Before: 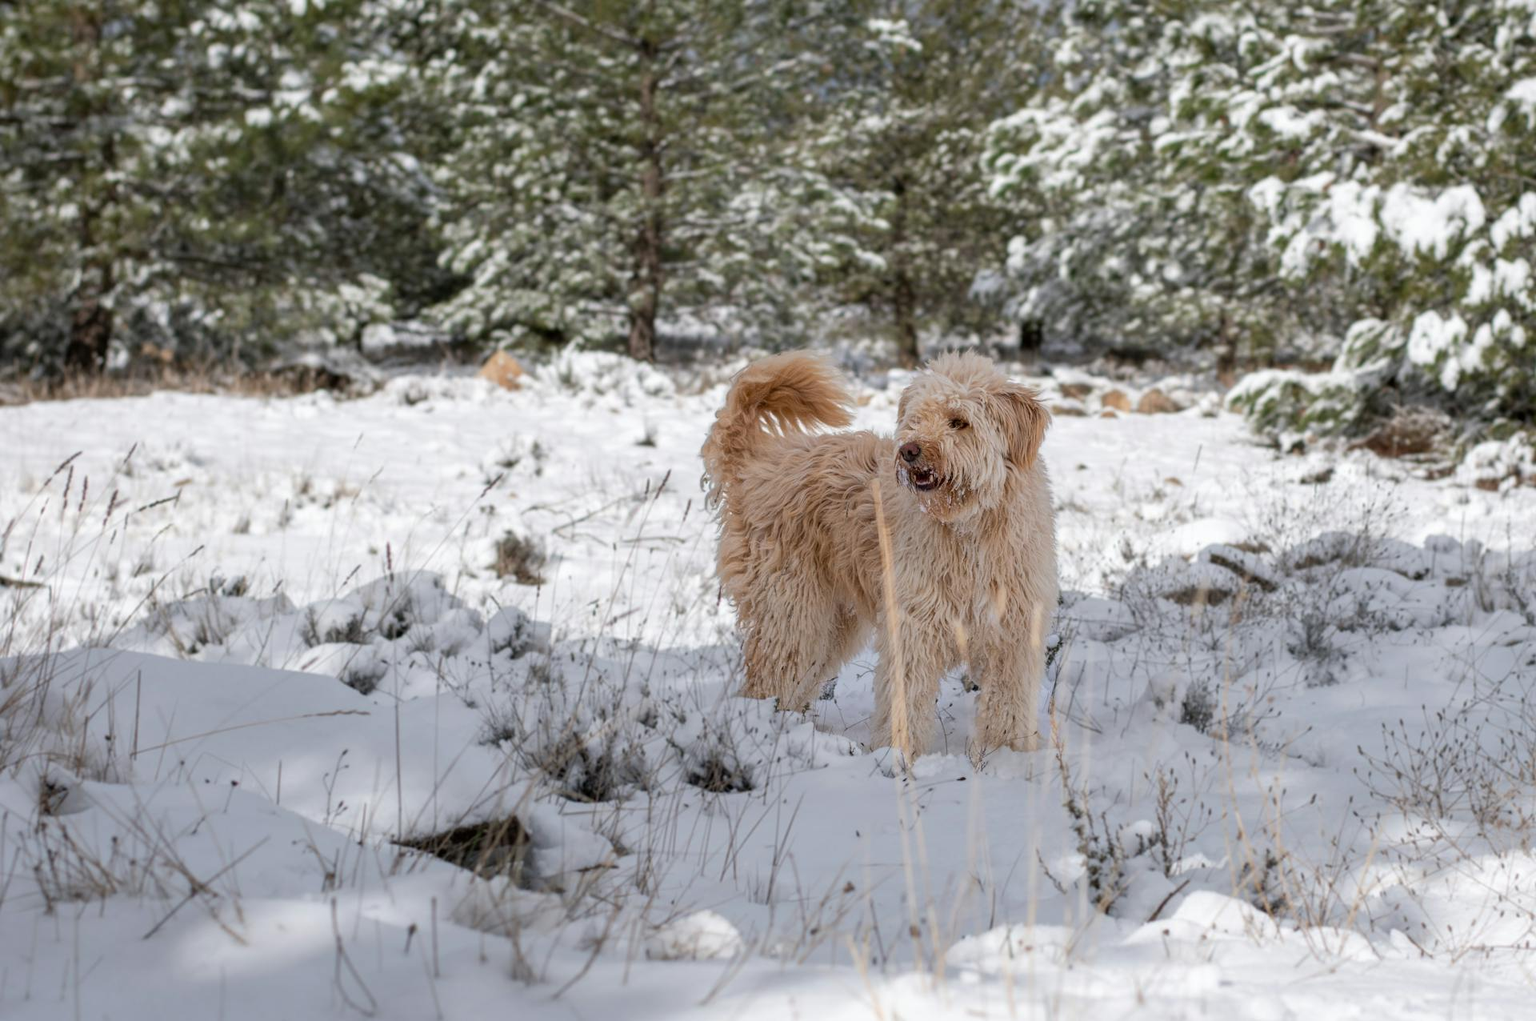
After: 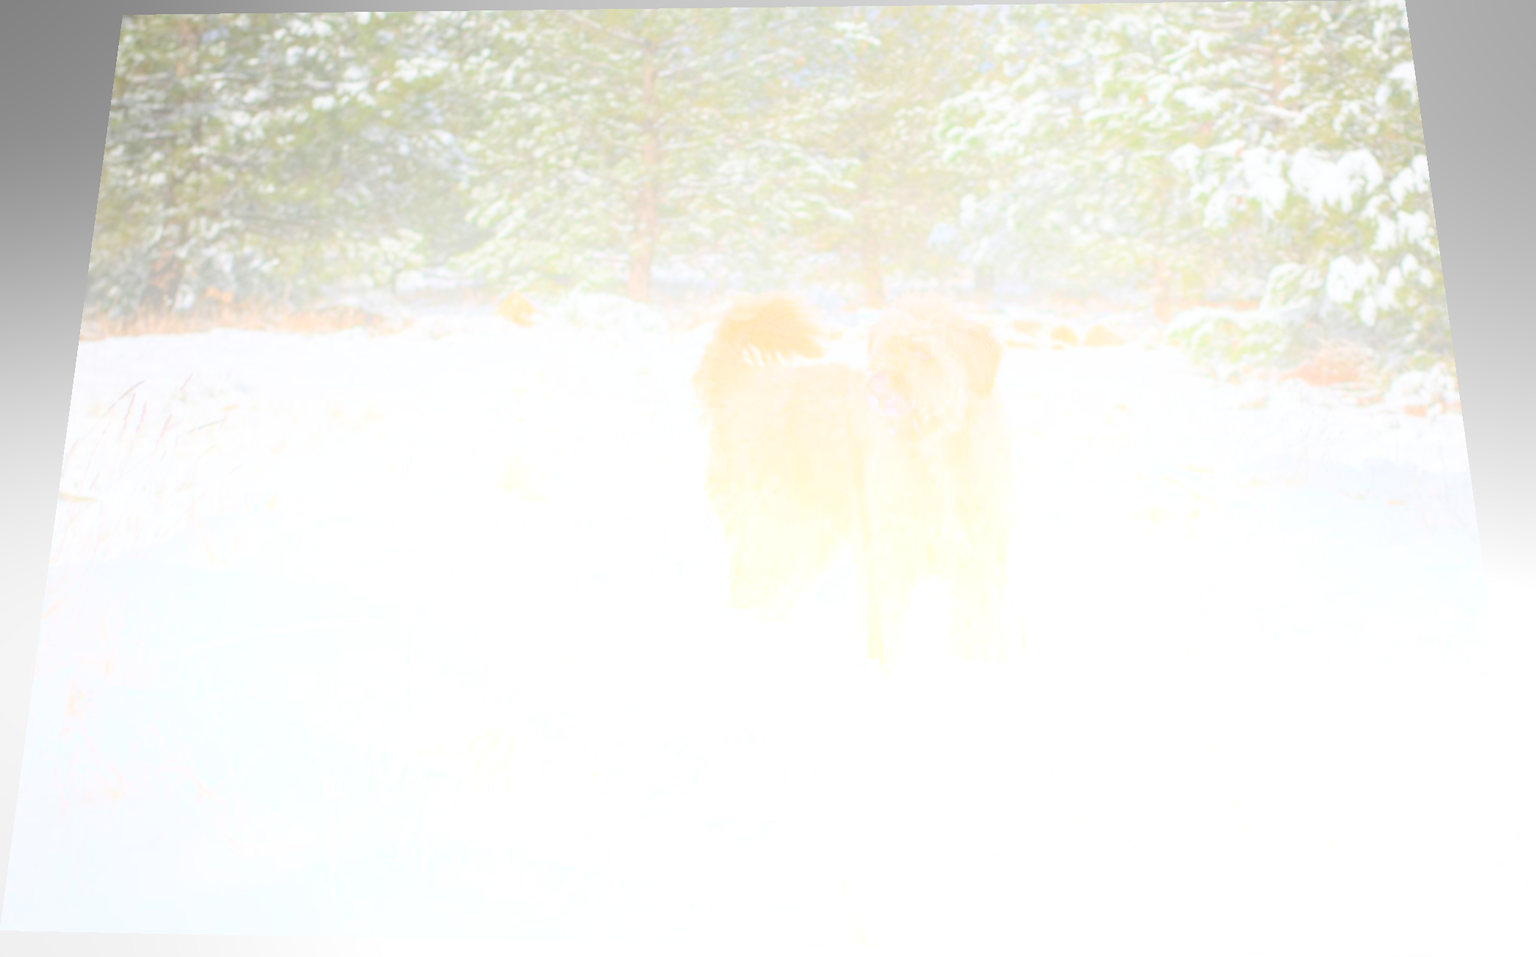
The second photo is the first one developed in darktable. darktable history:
rotate and perspective: rotation 0.128°, lens shift (vertical) -0.181, lens shift (horizontal) -0.044, shear 0.001, automatic cropping off
bloom: size 70%, threshold 25%, strength 70%
